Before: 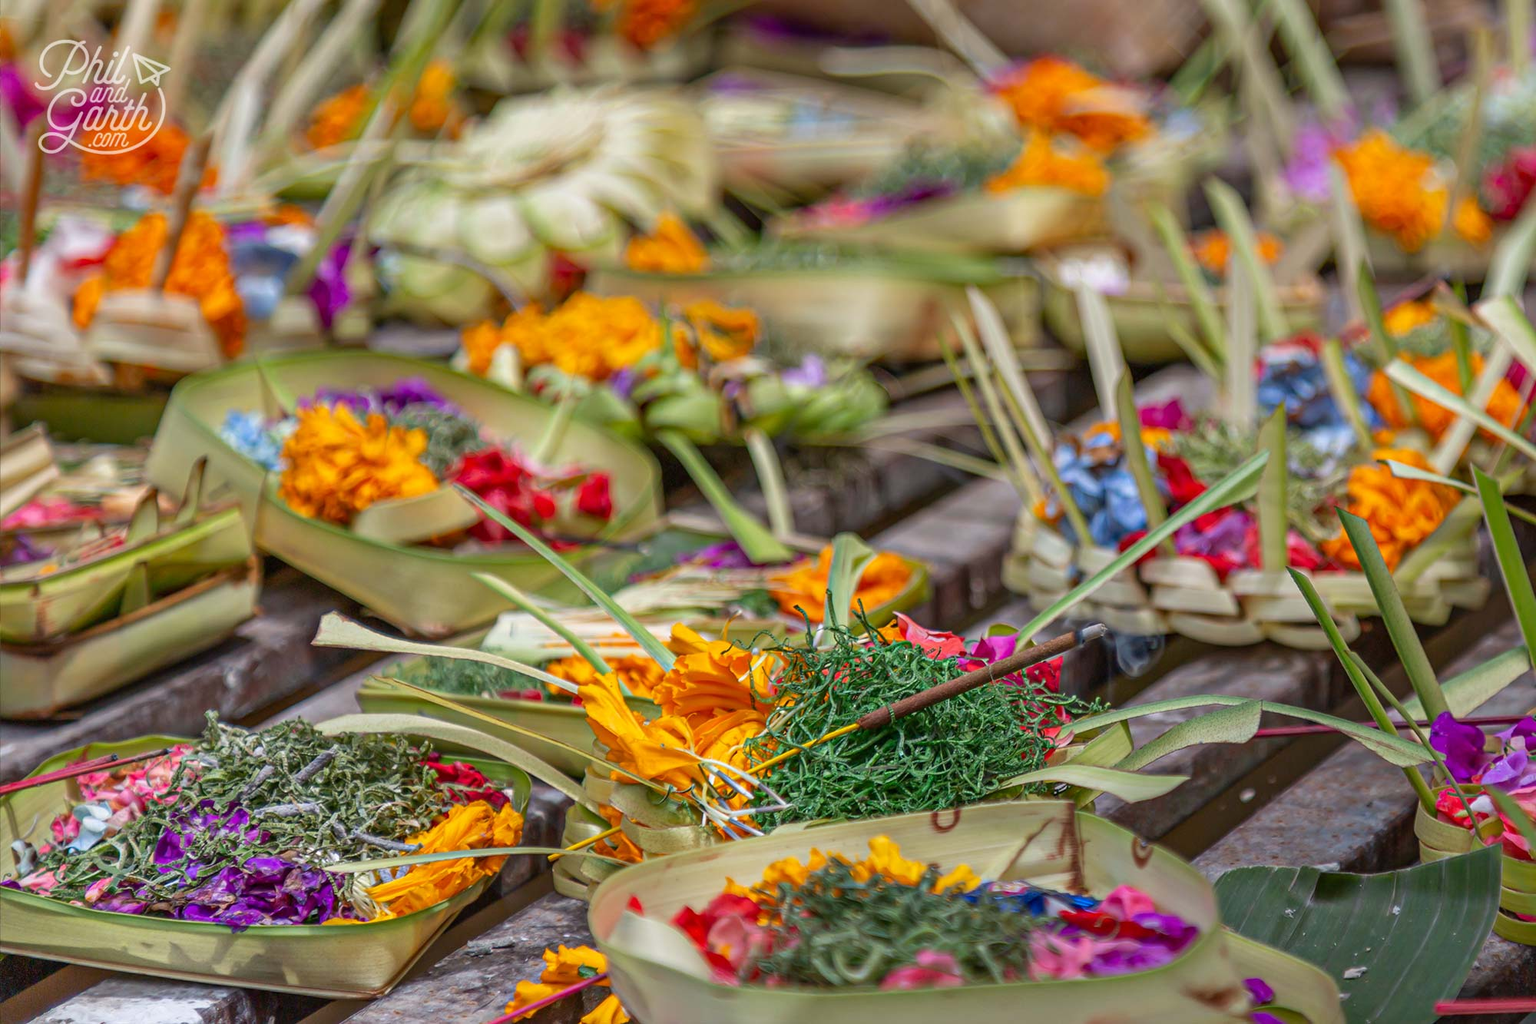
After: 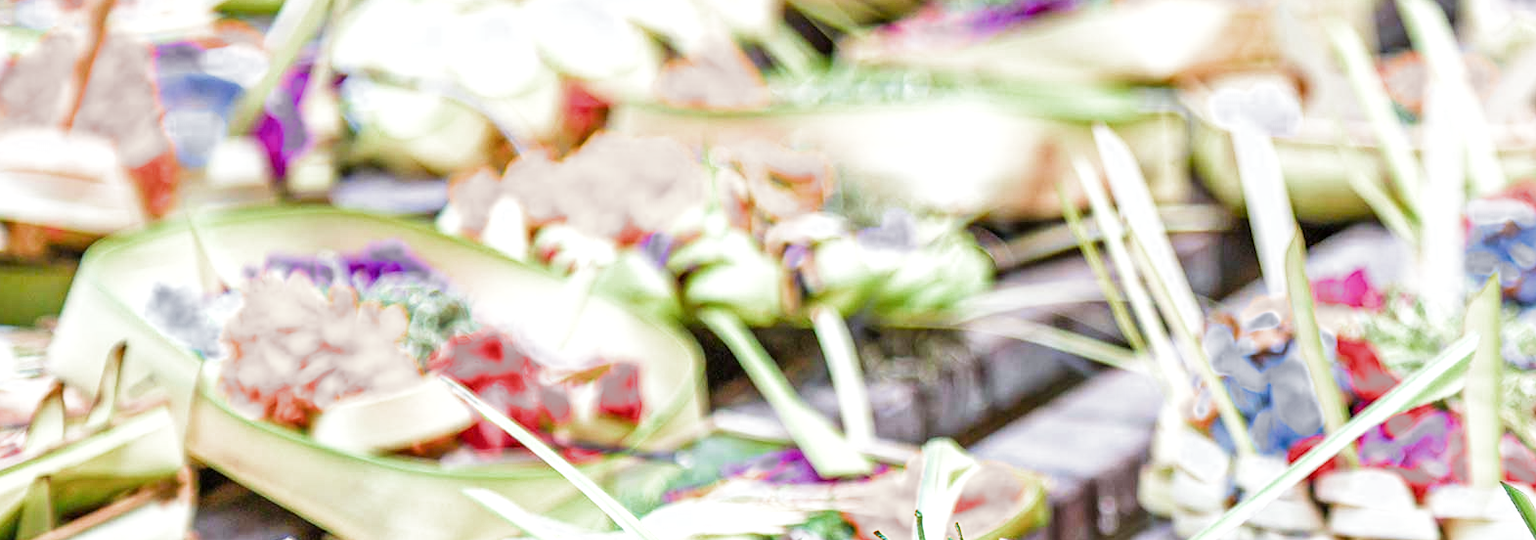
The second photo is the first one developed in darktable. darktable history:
filmic rgb: middle gray luminance 21.73%, black relative exposure -14 EV, white relative exposure 2.96 EV, threshold 6 EV, target black luminance 0%, hardness 8.81, latitude 59.69%, contrast 1.208, highlights saturation mix 5%, shadows ↔ highlights balance 41.6%, add noise in highlights 0, color science v3 (2019), use custom middle-gray values true, iterations of high-quality reconstruction 0, contrast in highlights soft, enable highlight reconstruction true
levels: mode automatic
exposure: exposure 2.04 EV, compensate highlight preservation false
white balance: red 0.931, blue 1.11
crop: left 7.036%, top 18.398%, right 14.379%, bottom 40.043%
